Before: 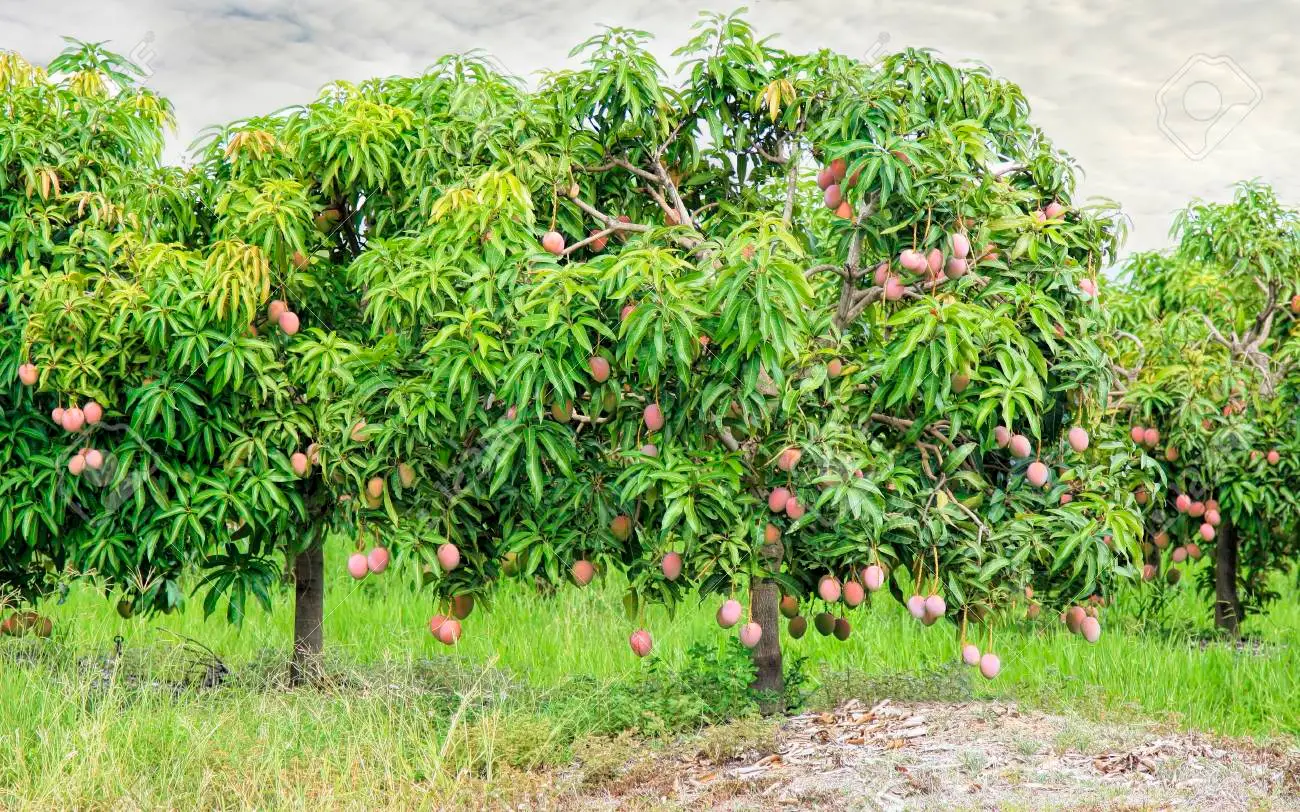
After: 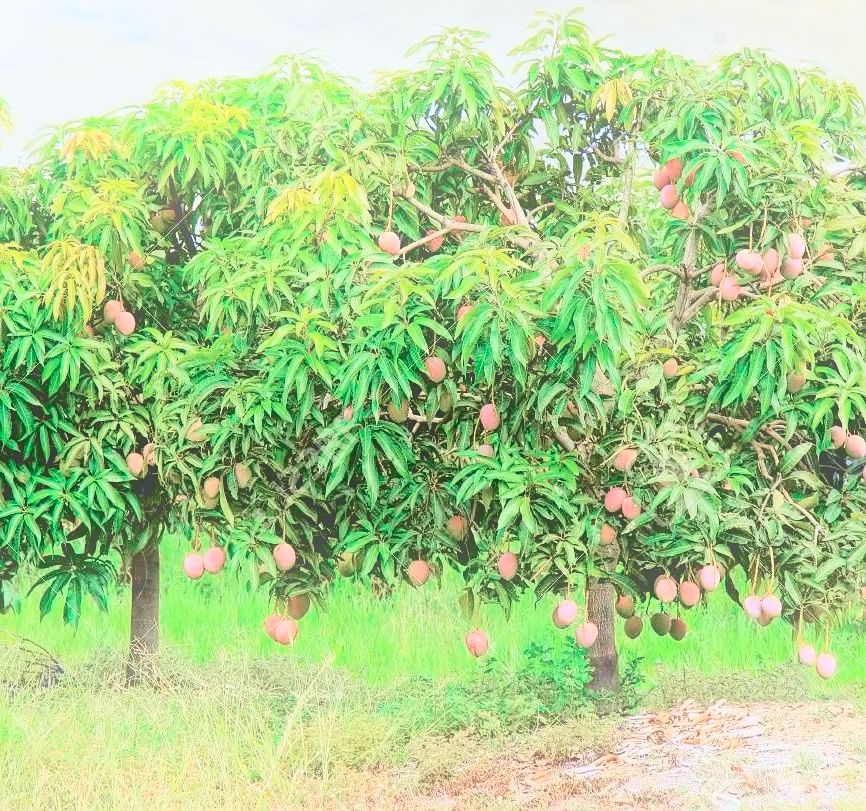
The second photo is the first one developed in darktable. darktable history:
crop and rotate: left 12.673%, right 20.66%
tone curve: curves: ch0 [(0, 0) (0.049, 0.01) (0.154, 0.081) (0.491, 0.56) (0.739, 0.794) (0.992, 0.937)]; ch1 [(0, 0) (0.172, 0.123) (0.317, 0.272) (0.401, 0.422) (0.499, 0.497) (0.531, 0.54) (0.615, 0.603) (0.741, 0.783) (1, 1)]; ch2 [(0, 0) (0.411, 0.424) (0.462, 0.464) (0.502, 0.489) (0.544, 0.551) (0.686, 0.638) (1, 1)], color space Lab, independent channels, preserve colors none
exposure: black level correction 0.007, exposure 0.093 EV, compensate highlight preservation false
contrast equalizer: y [[0.5 ×4, 0.525, 0.667], [0.5 ×6], [0.5 ×6], [0 ×4, 0.042, 0], [0, 0, 0.004, 0.1, 0.191, 0.131]]
bloom: on, module defaults
sharpen: radius 1
shadows and highlights: shadows 49, highlights -41, soften with gaussian
